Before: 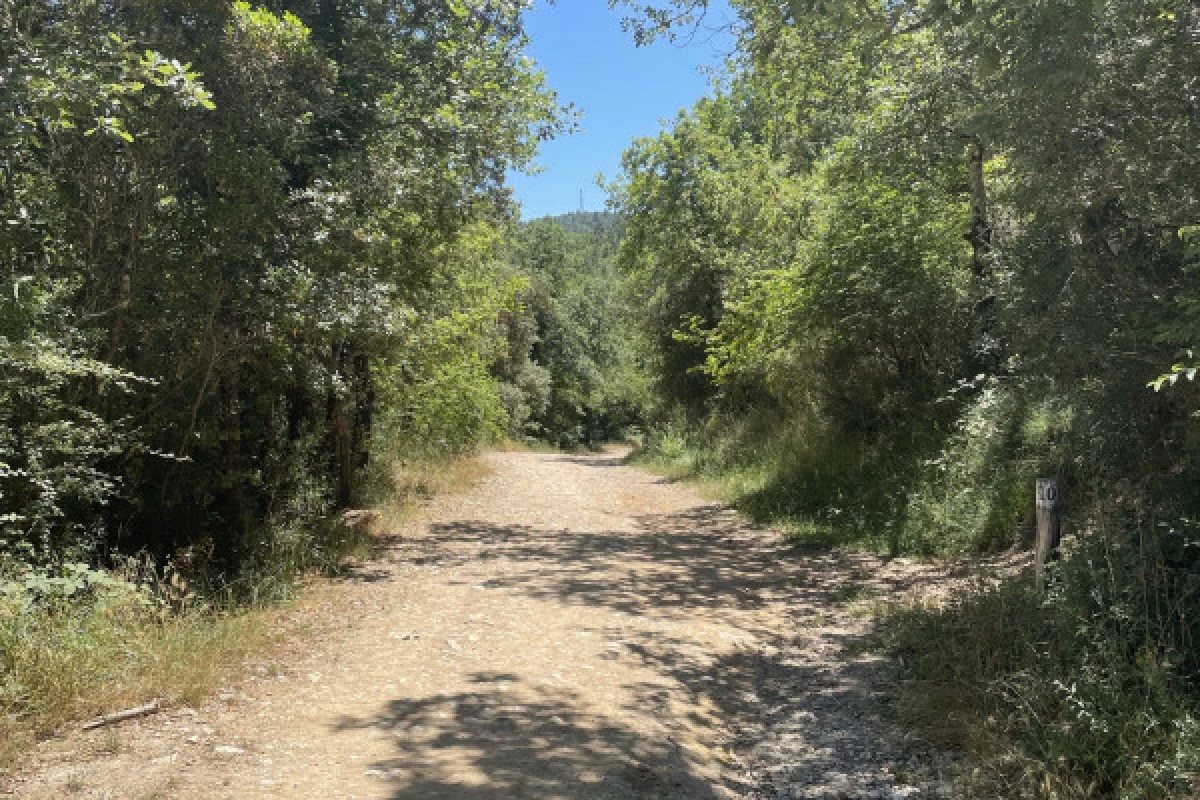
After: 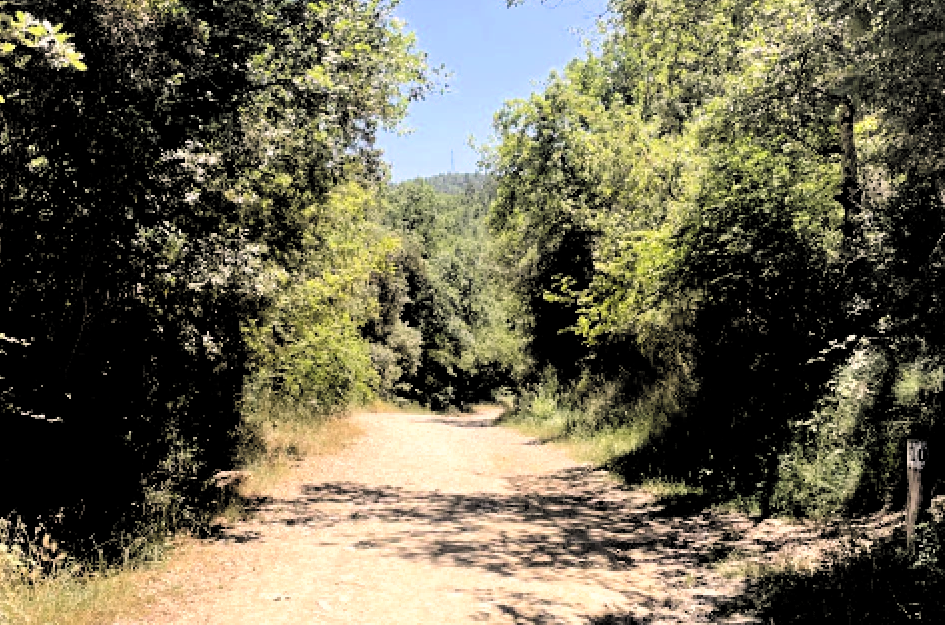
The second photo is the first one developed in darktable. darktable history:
crop and rotate: left 10.77%, top 5.1%, right 10.41%, bottom 16.76%
color correction: highlights a* 7.34, highlights b* 4.37
filmic rgb: middle gray luminance 13.55%, black relative exposure -1.97 EV, white relative exposure 3.1 EV, threshold 6 EV, target black luminance 0%, hardness 1.79, latitude 59.23%, contrast 1.728, highlights saturation mix 5%, shadows ↔ highlights balance -37.52%, add noise in highlights 0, color science v3 (2019), use custom middle-gray values true, iterations of high-quality reconstruction 0, contrast in highlights soft, enable highlight reconstruction true
